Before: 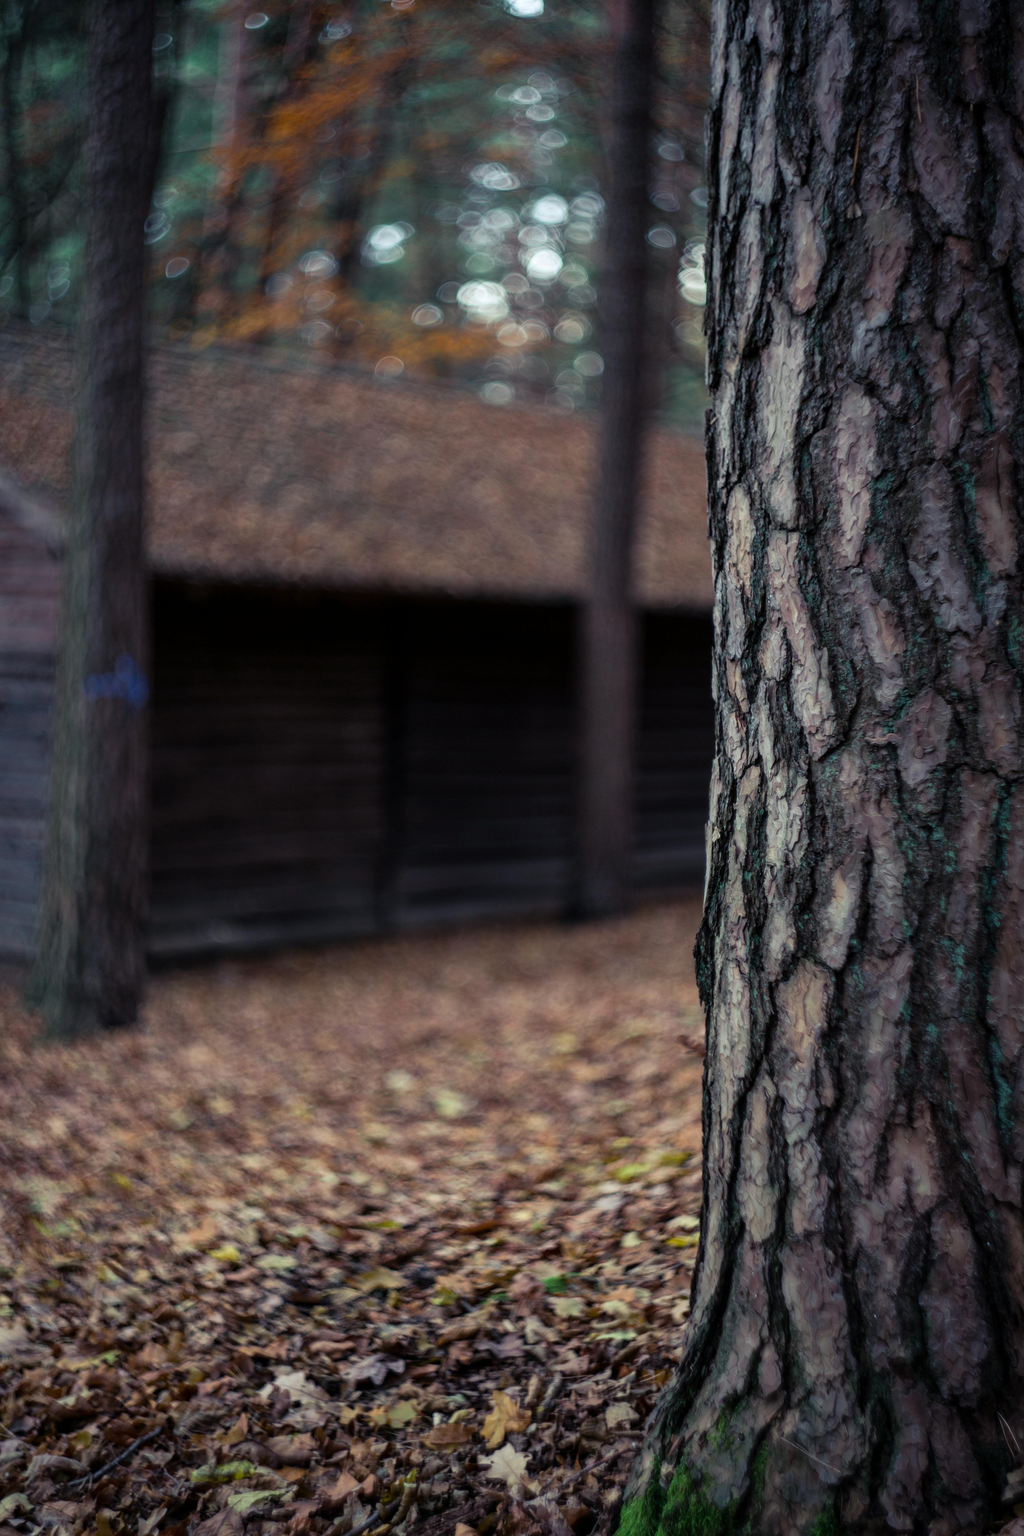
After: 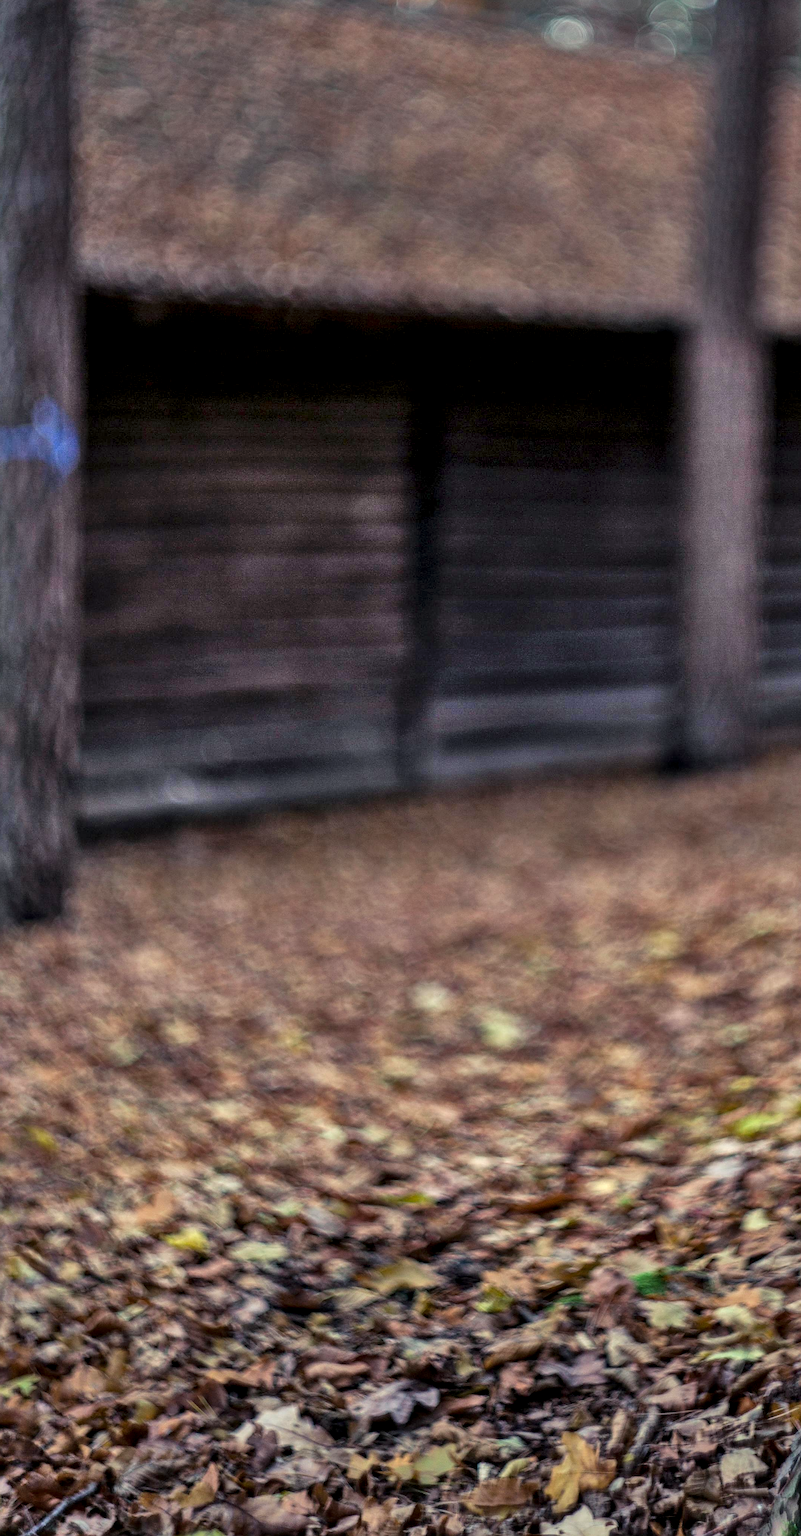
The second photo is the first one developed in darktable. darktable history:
sharpen: on, module defaults
exposure: exposure 0.605 EV, compensate highlight preservation false
local contrast: on, module defaults
crop: left 9.028%, top 24.095%, right 35.134%, bottom 4.594%
shadows and highlights: shadows 81.81, white point adjustment -9.05, highlights -61.43, soften with gaussian
